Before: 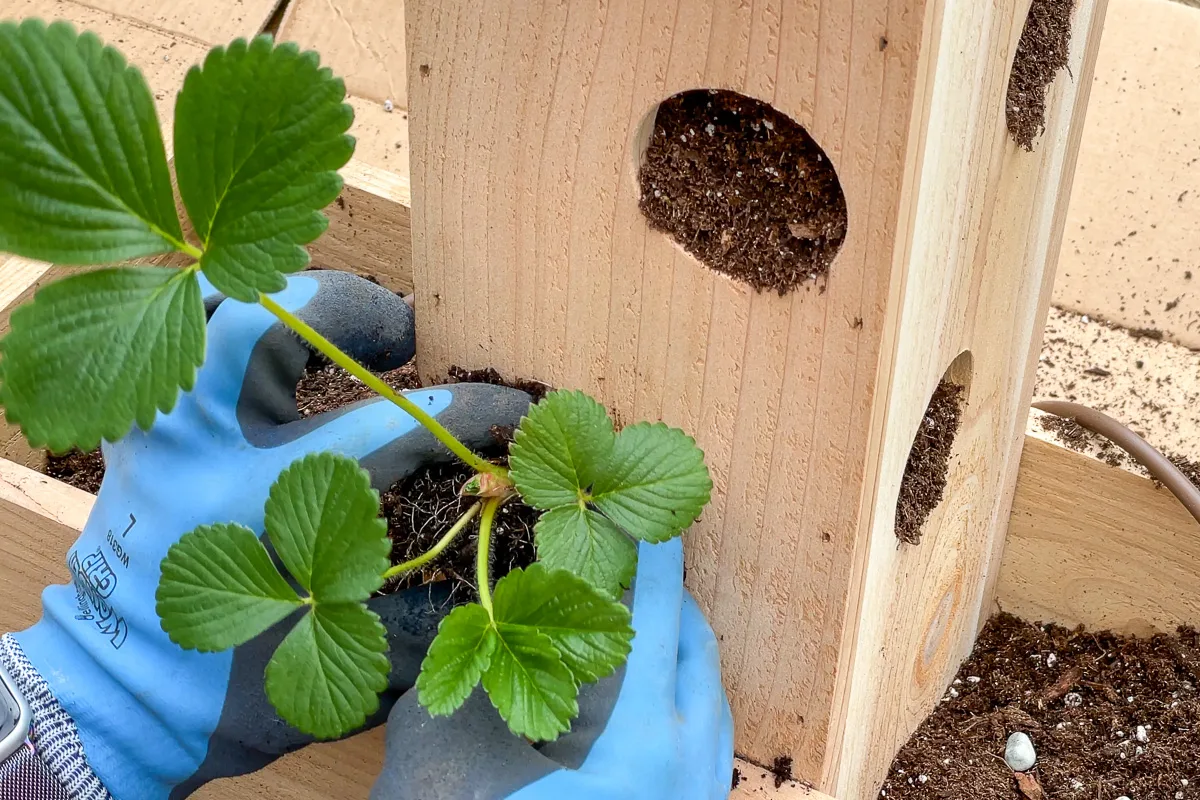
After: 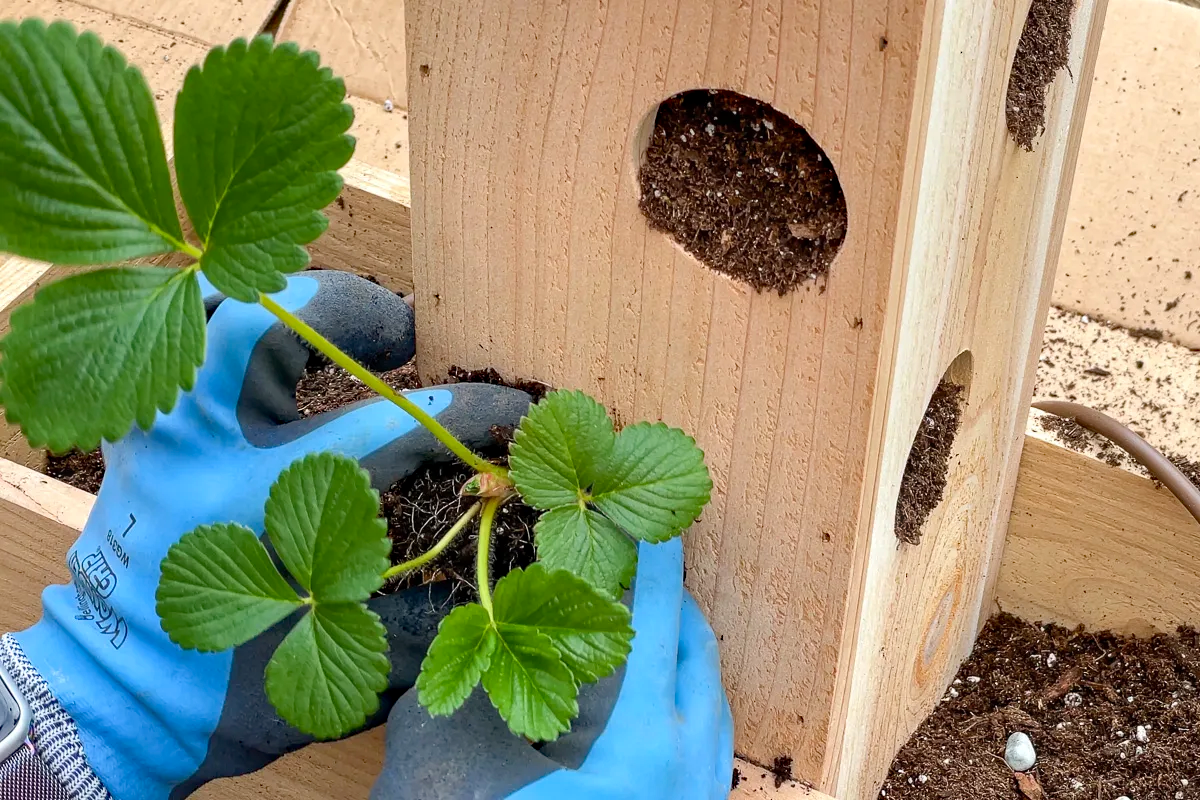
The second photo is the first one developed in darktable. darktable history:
haze removal: strength 0.293, distance 0.249, compatibility mode true, adaptive false
